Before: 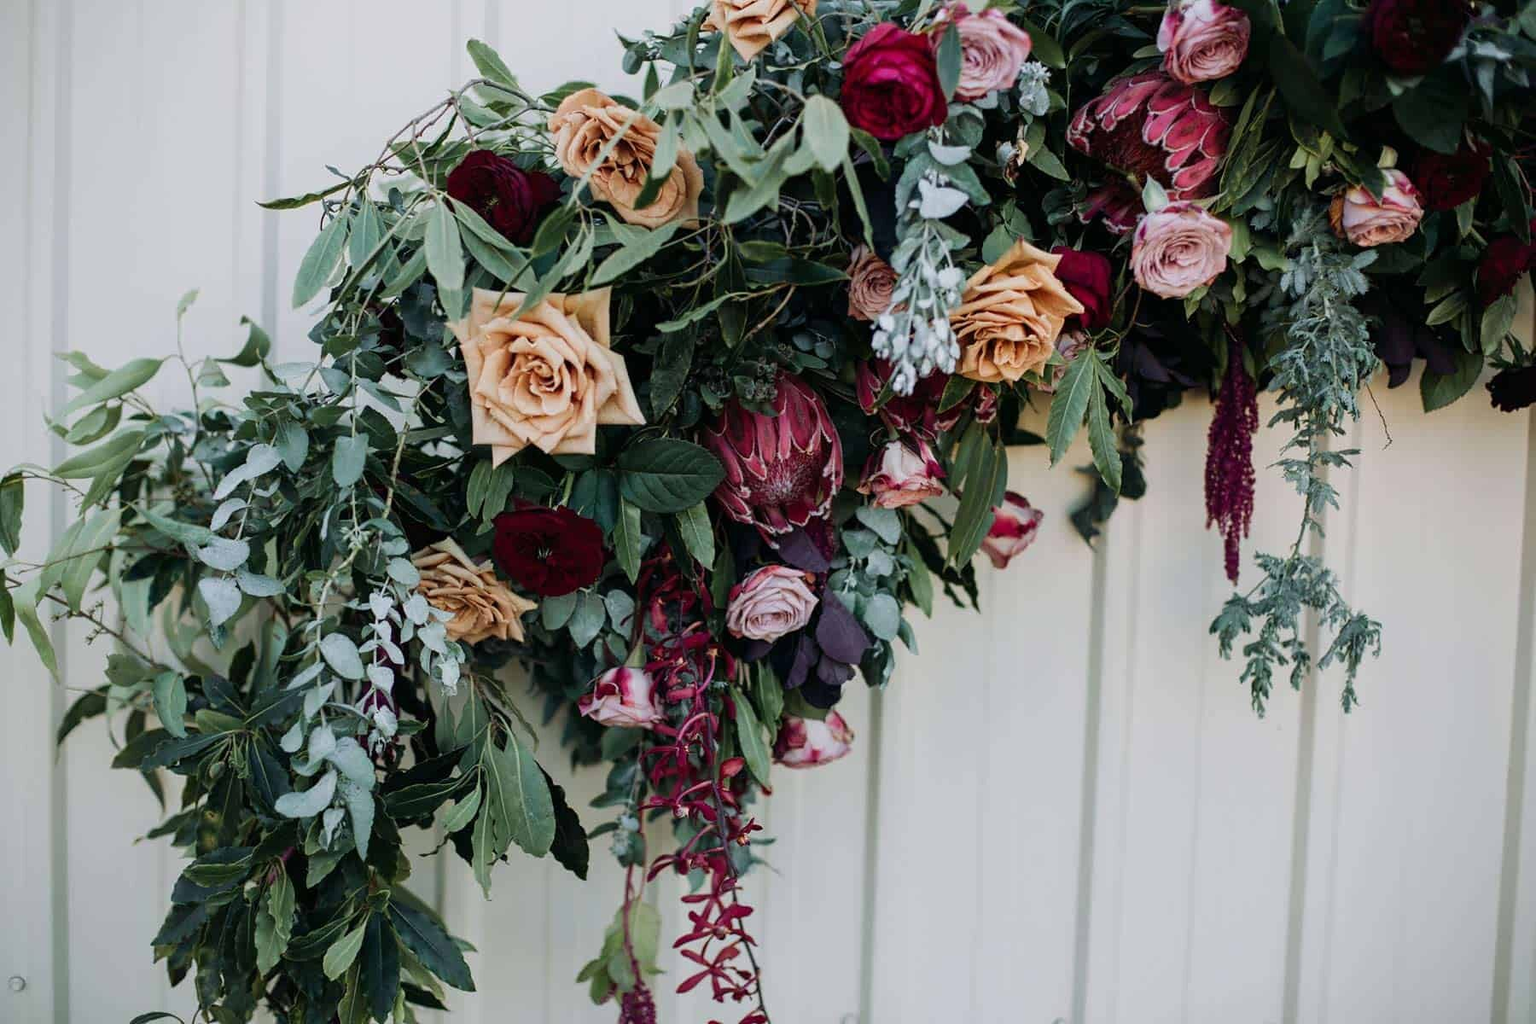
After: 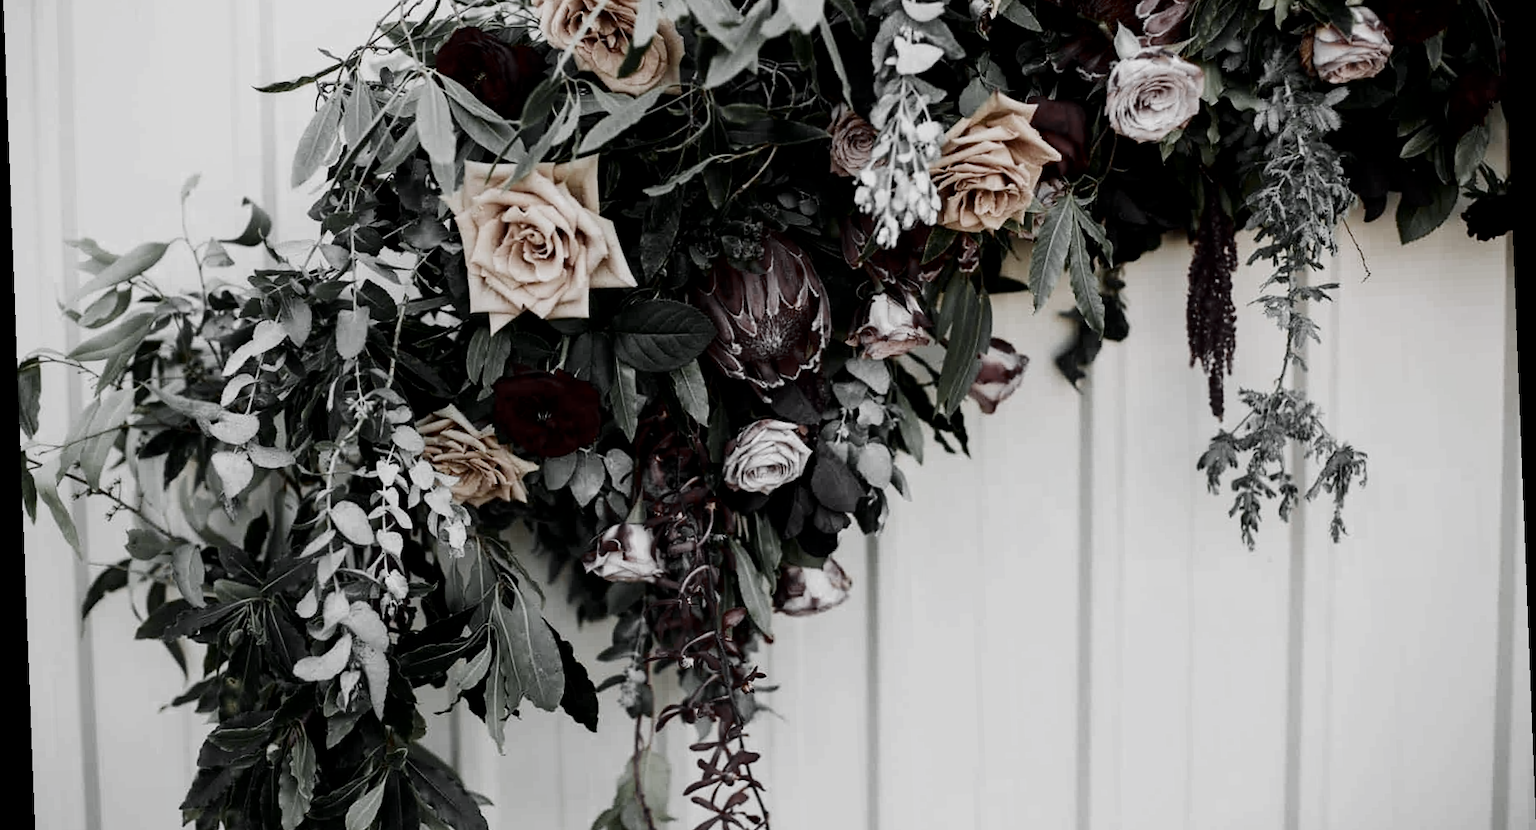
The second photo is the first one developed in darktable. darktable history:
rotate and perspective: rotation -2.22°, lens shift (horizontal) -0.022, automatic cropping off
color zones: curves: ch0 [(0, 0.613) (0.01, 0.613) (0.245, 0.448) (0.498, 0.529) (0.642, 0.665) (0.879, 0.777) (0.99, 0.613)]; ch1 [(0, 0.035) (0.121, 0.189) (0.259, 0.197) (0.415, 0.061) (0.589, 0.022) (0.732, 0.022) (0.857, 0.026) (0.991, 0.053)]
white balance: emerald 1
crop and rotate: top 15.774%, bottom 5.506%
filmic rgb: black relative exposure -7.65 EV, white relative exposure 4.56 EV, hardness 3.61
contrast brightness saturation: brightness -0.52
exposure: black level correction 0, exposure 1.379 EV, compensate exposure bias true, compensate highlight preservation false
